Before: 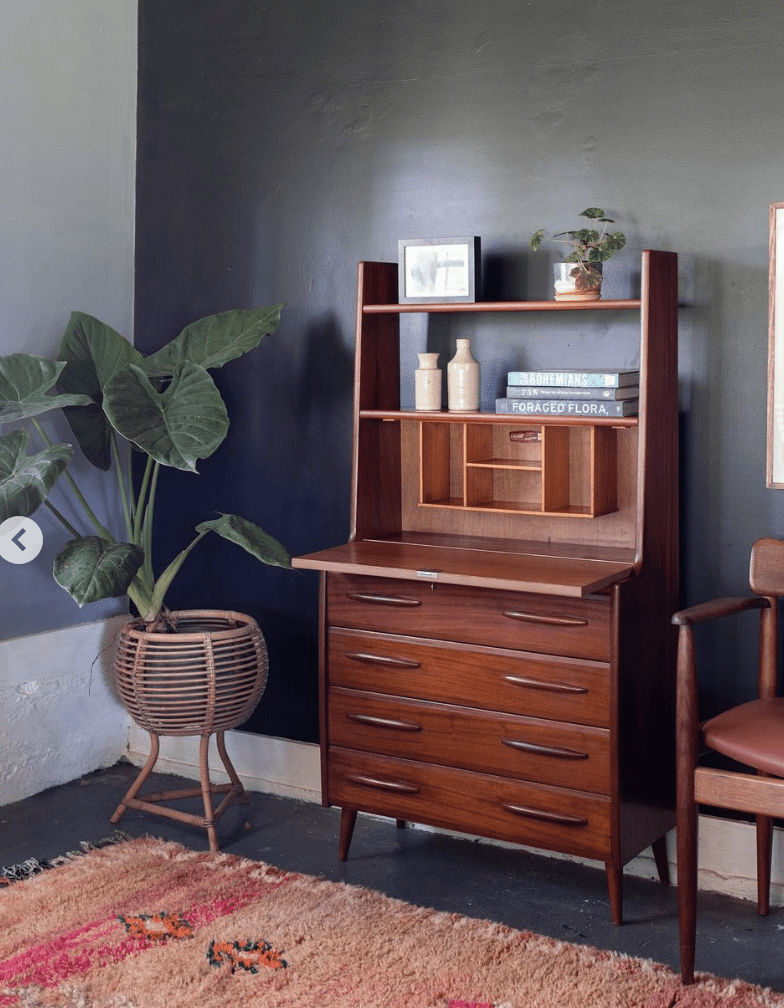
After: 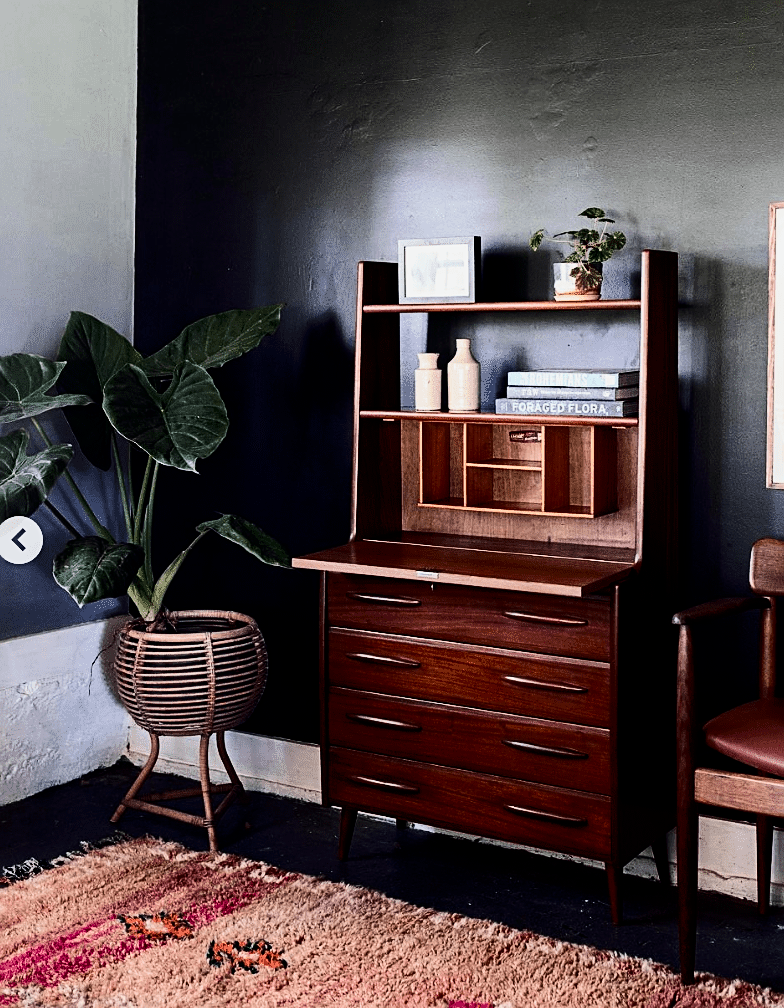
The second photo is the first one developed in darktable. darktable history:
contrast brightness saturation: contrast 0.328, brightness -0.084, saturation 0.173
sharpen: on, module defaults
filmic rgb: black relative exposure -5.15 EV, white relative exposure 3.98 EV, hardness 2.89, contrast 1.392, highlights saturation mix -31.21%
